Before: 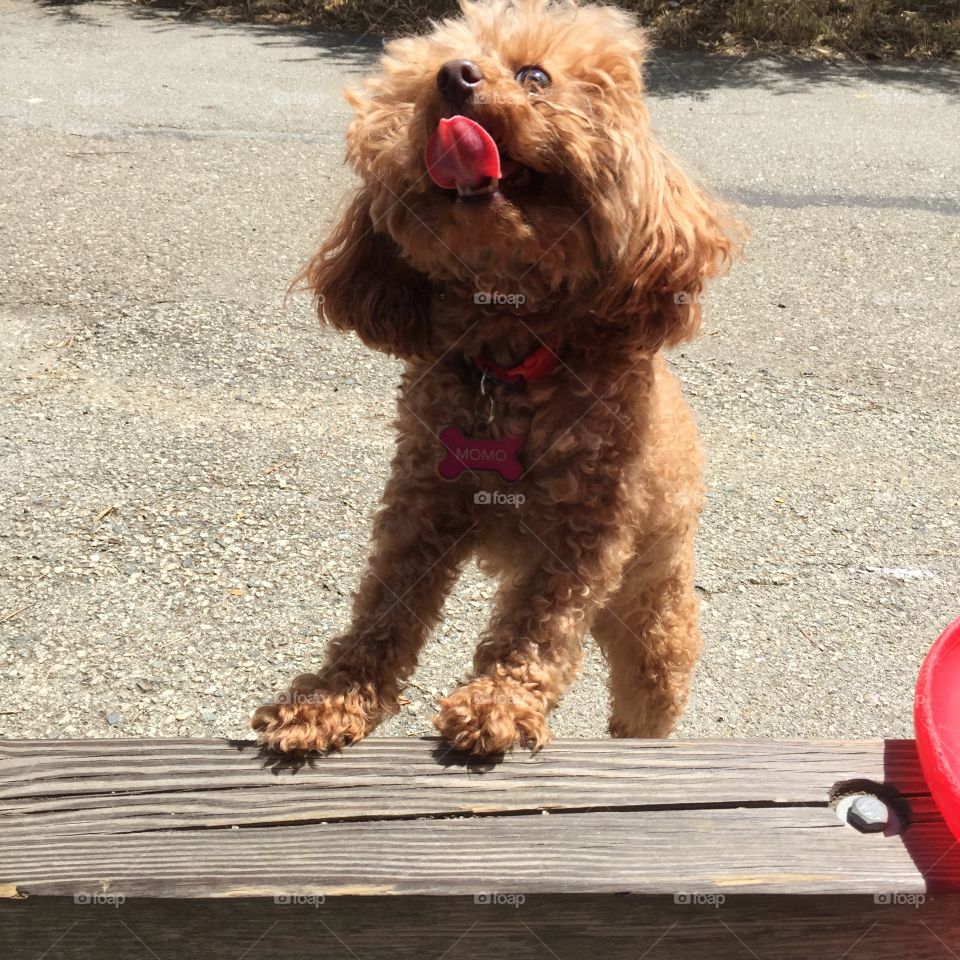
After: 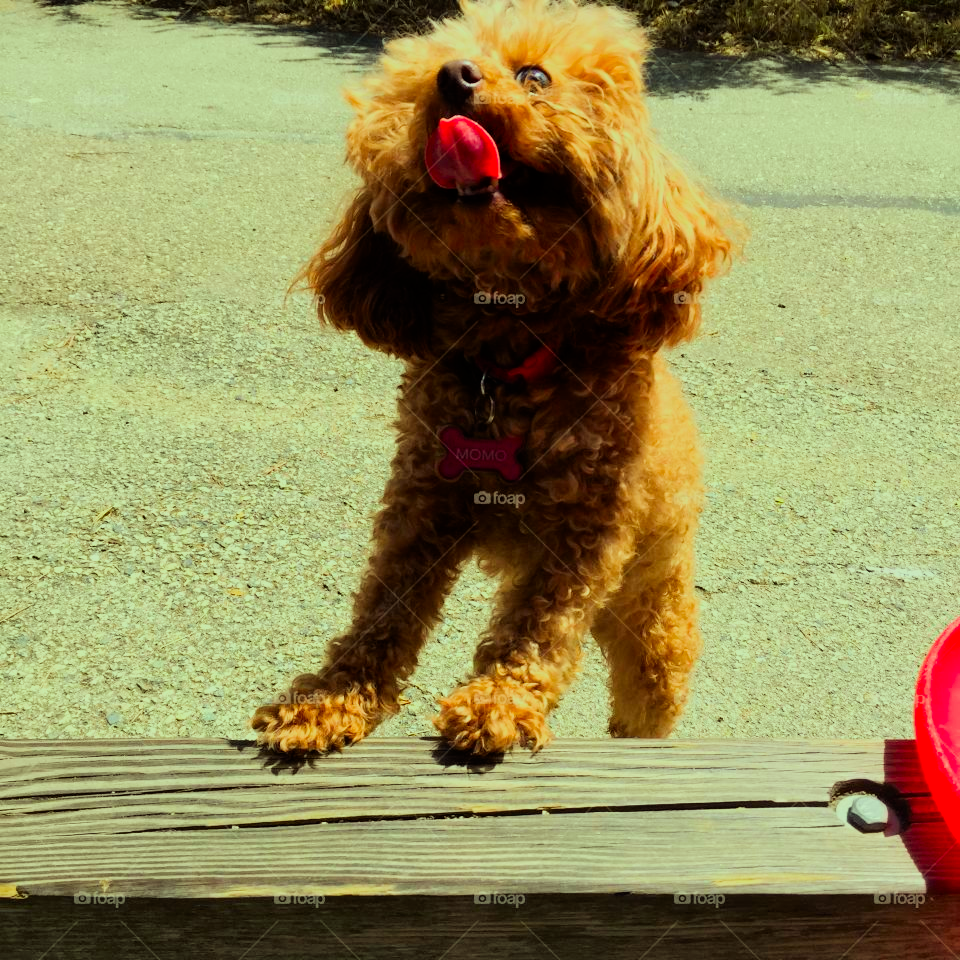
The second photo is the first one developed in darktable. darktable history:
filmic rgb: black relative exposure -7.65 EV, white relative exposure 4.56 EV, hardness 3.61, contrast 1.249
color correction: highlights a* -10.78, highlights b* 9.8, saturation 1.71
